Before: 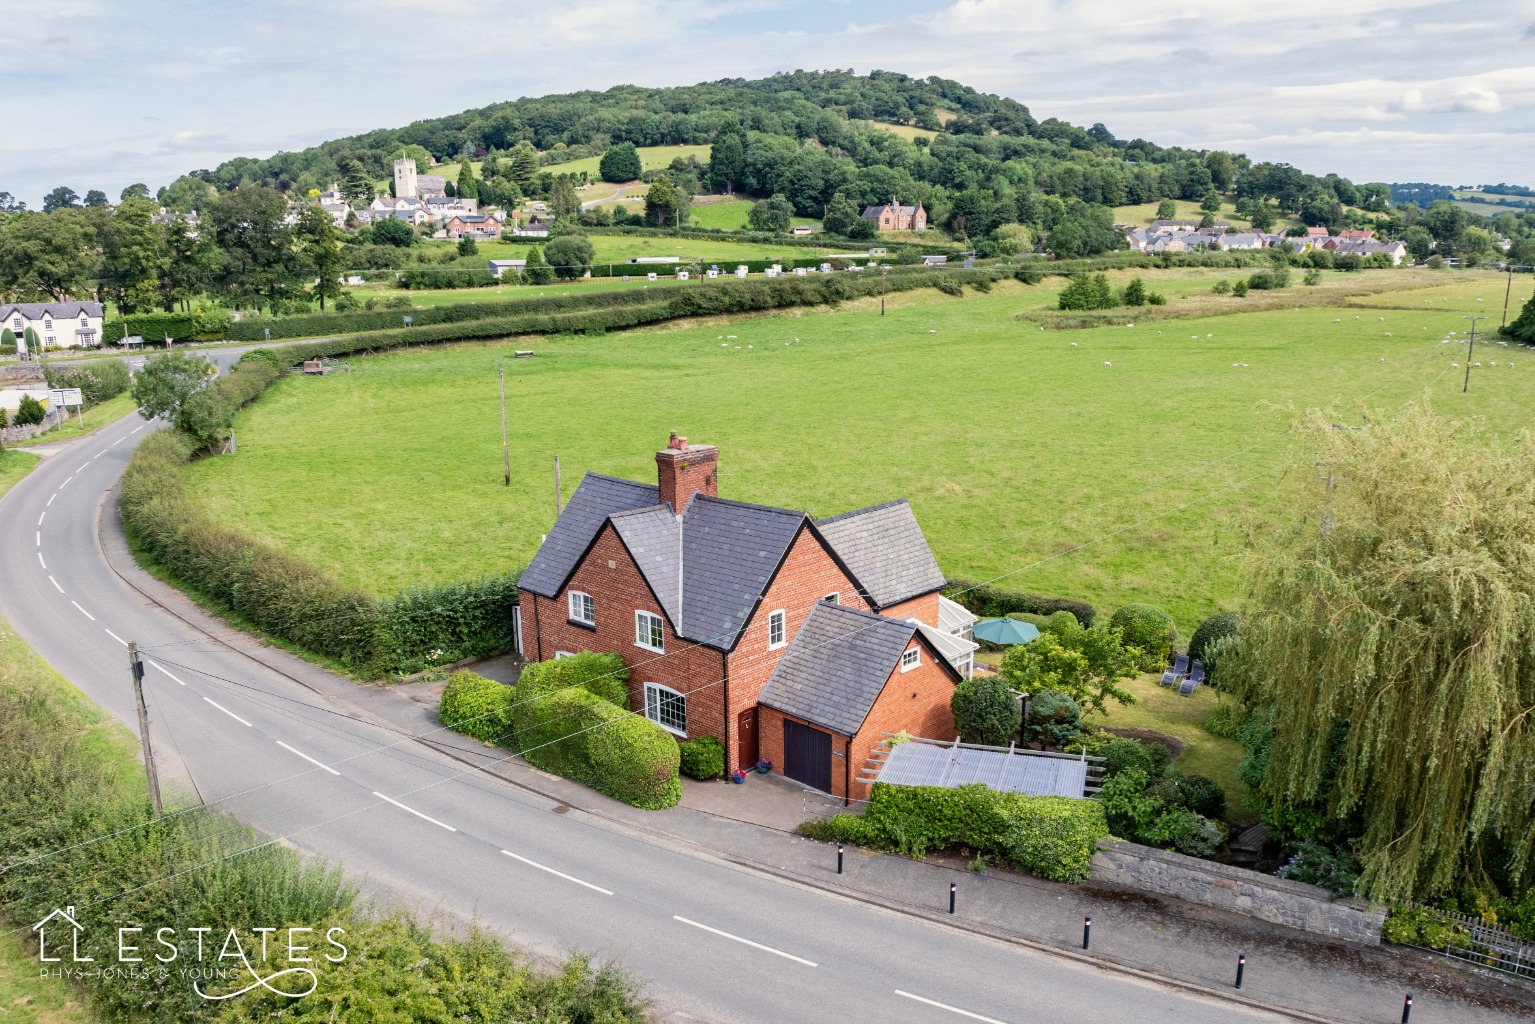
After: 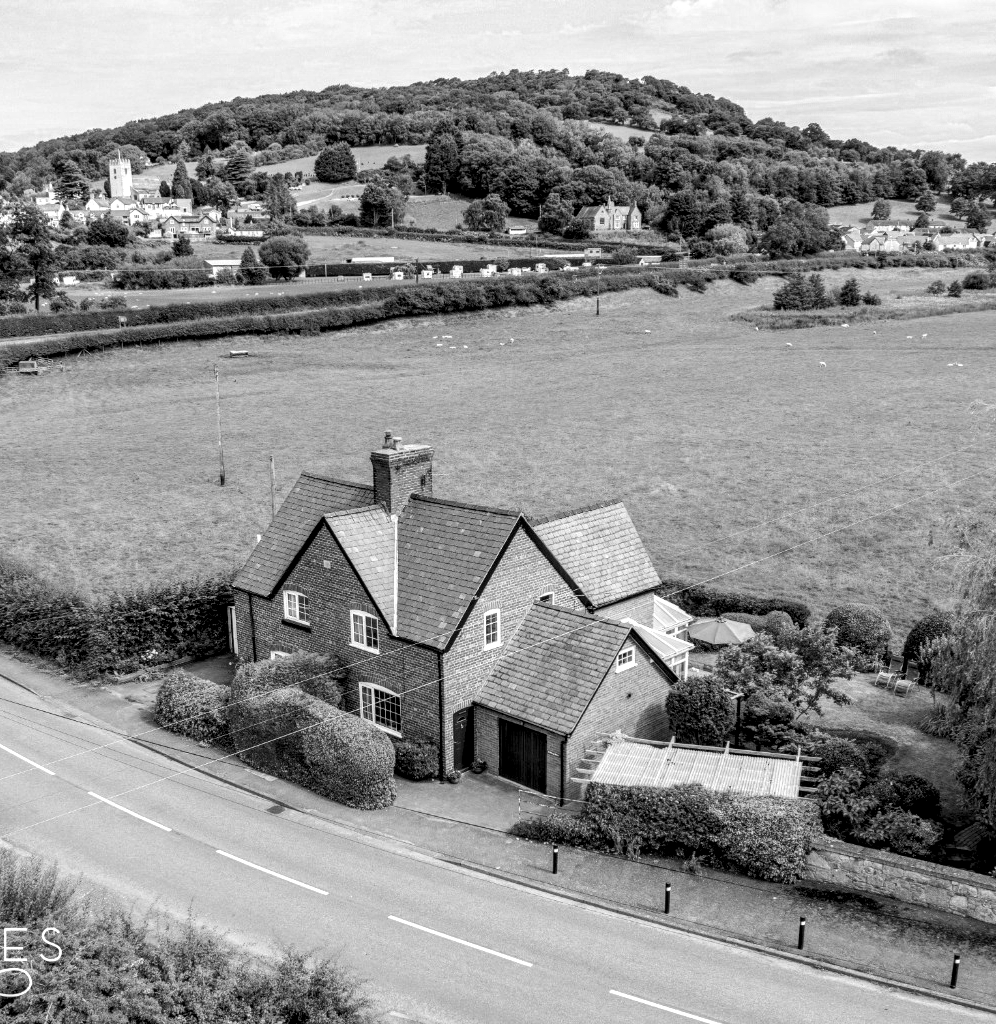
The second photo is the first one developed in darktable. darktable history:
crop and rotate: left 18.572%, right 16.488%
color zones: curves: ch0 [(0, 0.613) (0.01, 0.613) (0.245, 0.448) (0.498, 0.529) (0.642, 0.665) (0.879, 0.777) (0.99, 0.613)]; ch1 [(0, 0) (0.143, 0) (0.286, 0) (0.429, 0) (0.571, 0) (0.714, 0) (0.857, 0)]
local contrast: detail 160%
